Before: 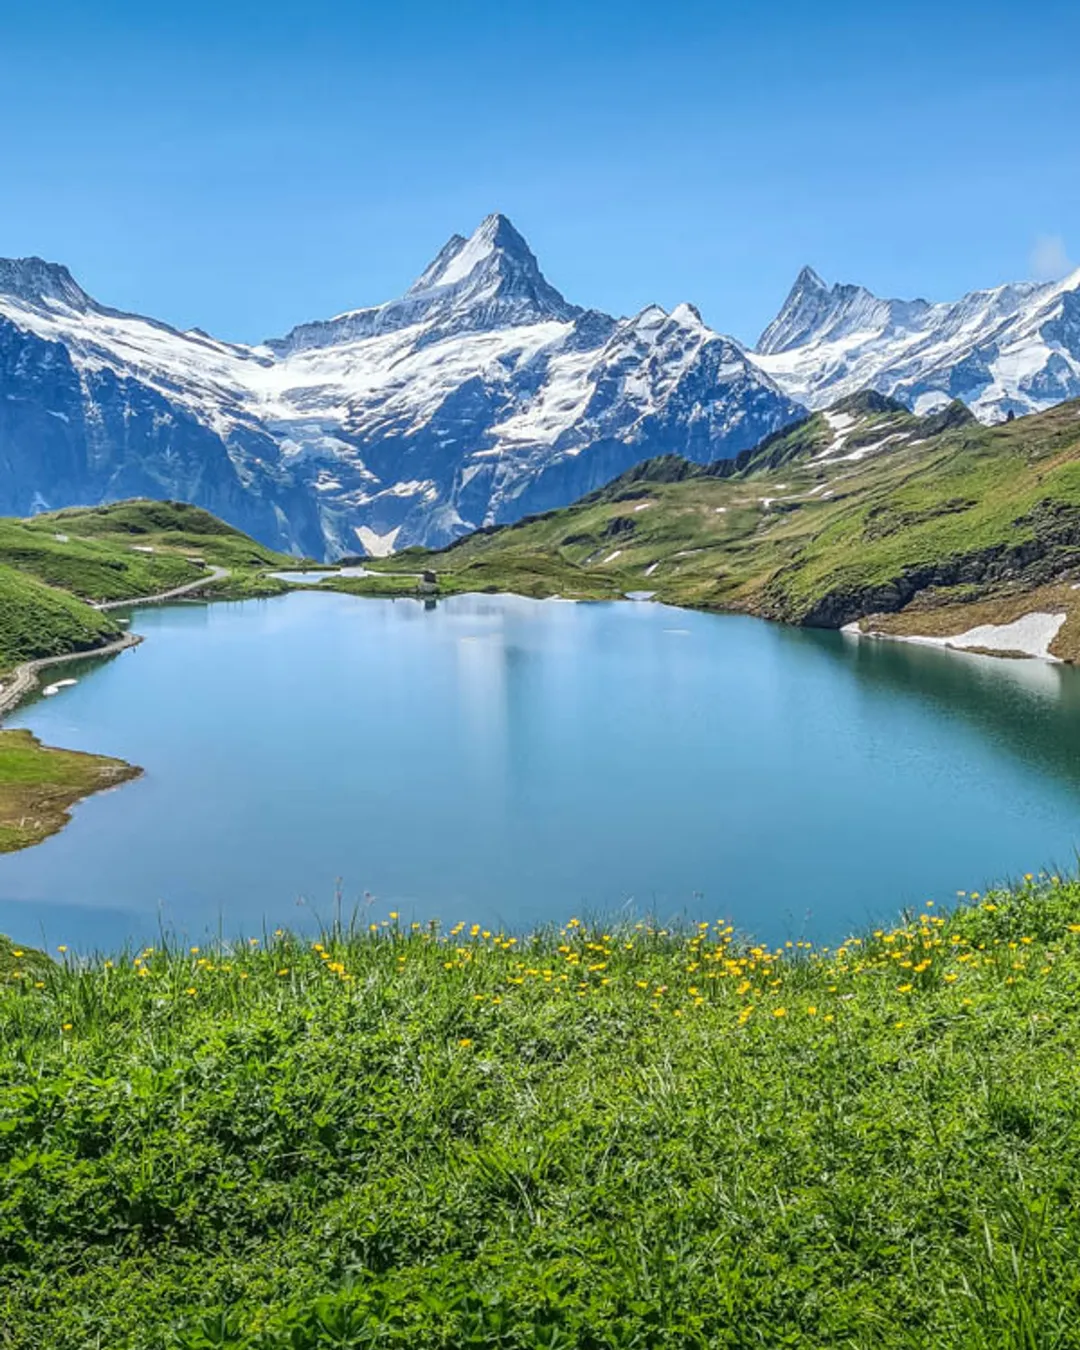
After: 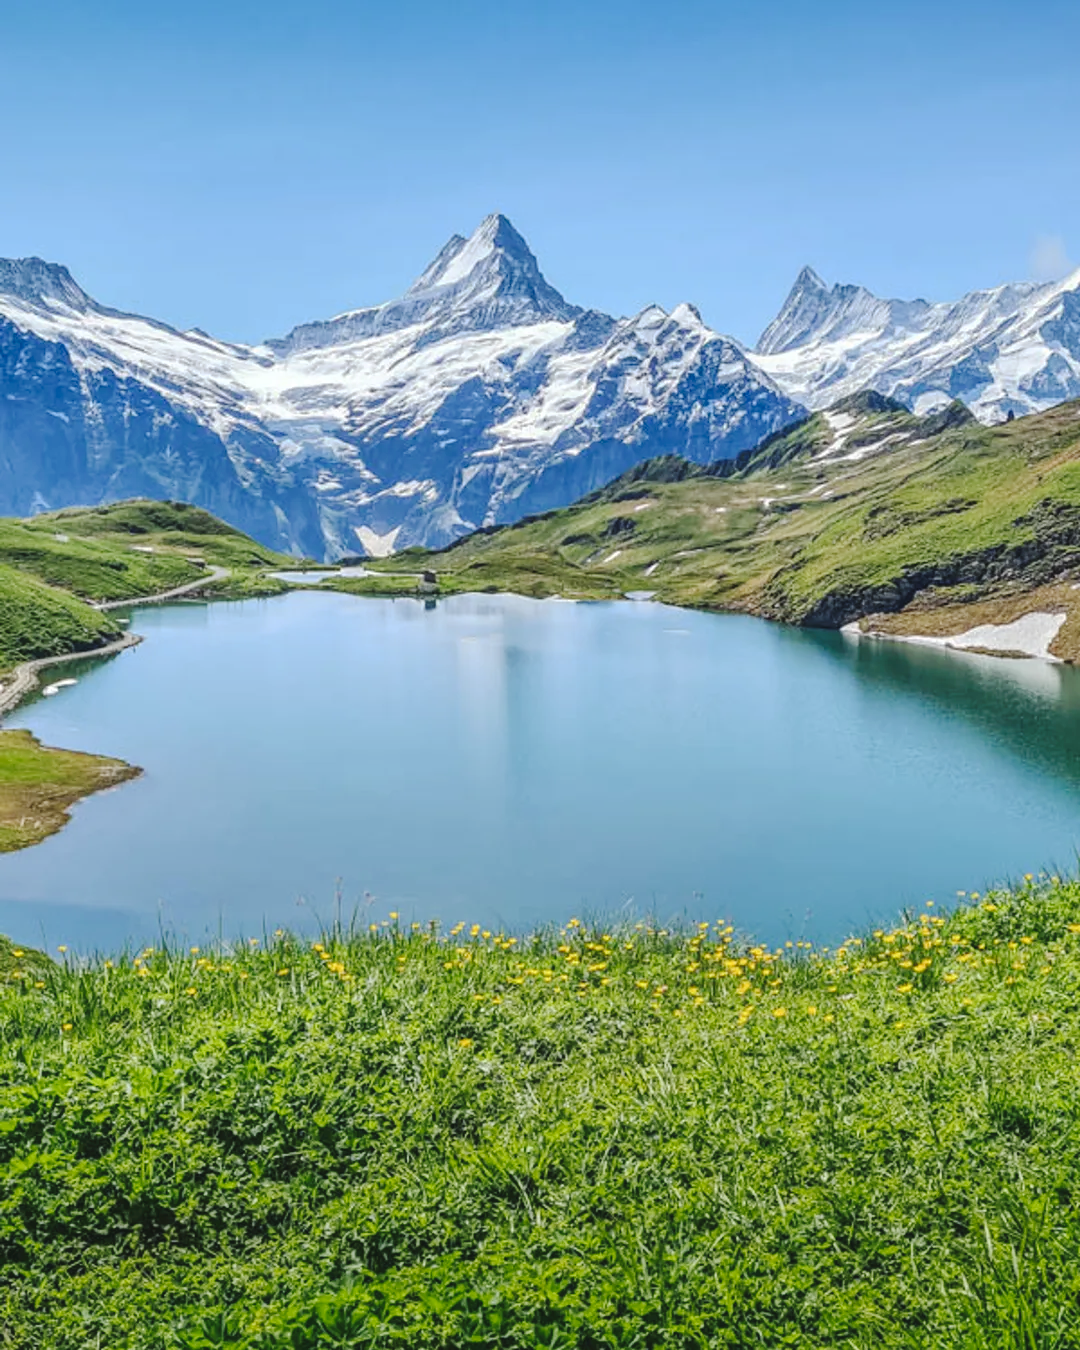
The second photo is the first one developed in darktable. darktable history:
tone curve: curves: ch0 [(0, 0) (0.003, 0.054) (0.011, 0.058) (0.025, 0.069) (0.044, 0.087) (0.069, 0.1) (0.1, 0.123) (0.136, 0.152) (0.177, 0.183) (0.224, 0.234) (0.277, 0.291) (0.335, 0.367) (0.399, 0.441) (0.468, 0.524) (0.543, 0.6) (0.623, 0.673) (0.709, 0.744) (0.801, 0.812) (0.898, 0.89) (1, 1)], preserve colors none
tone equalizer: on, module defaults
